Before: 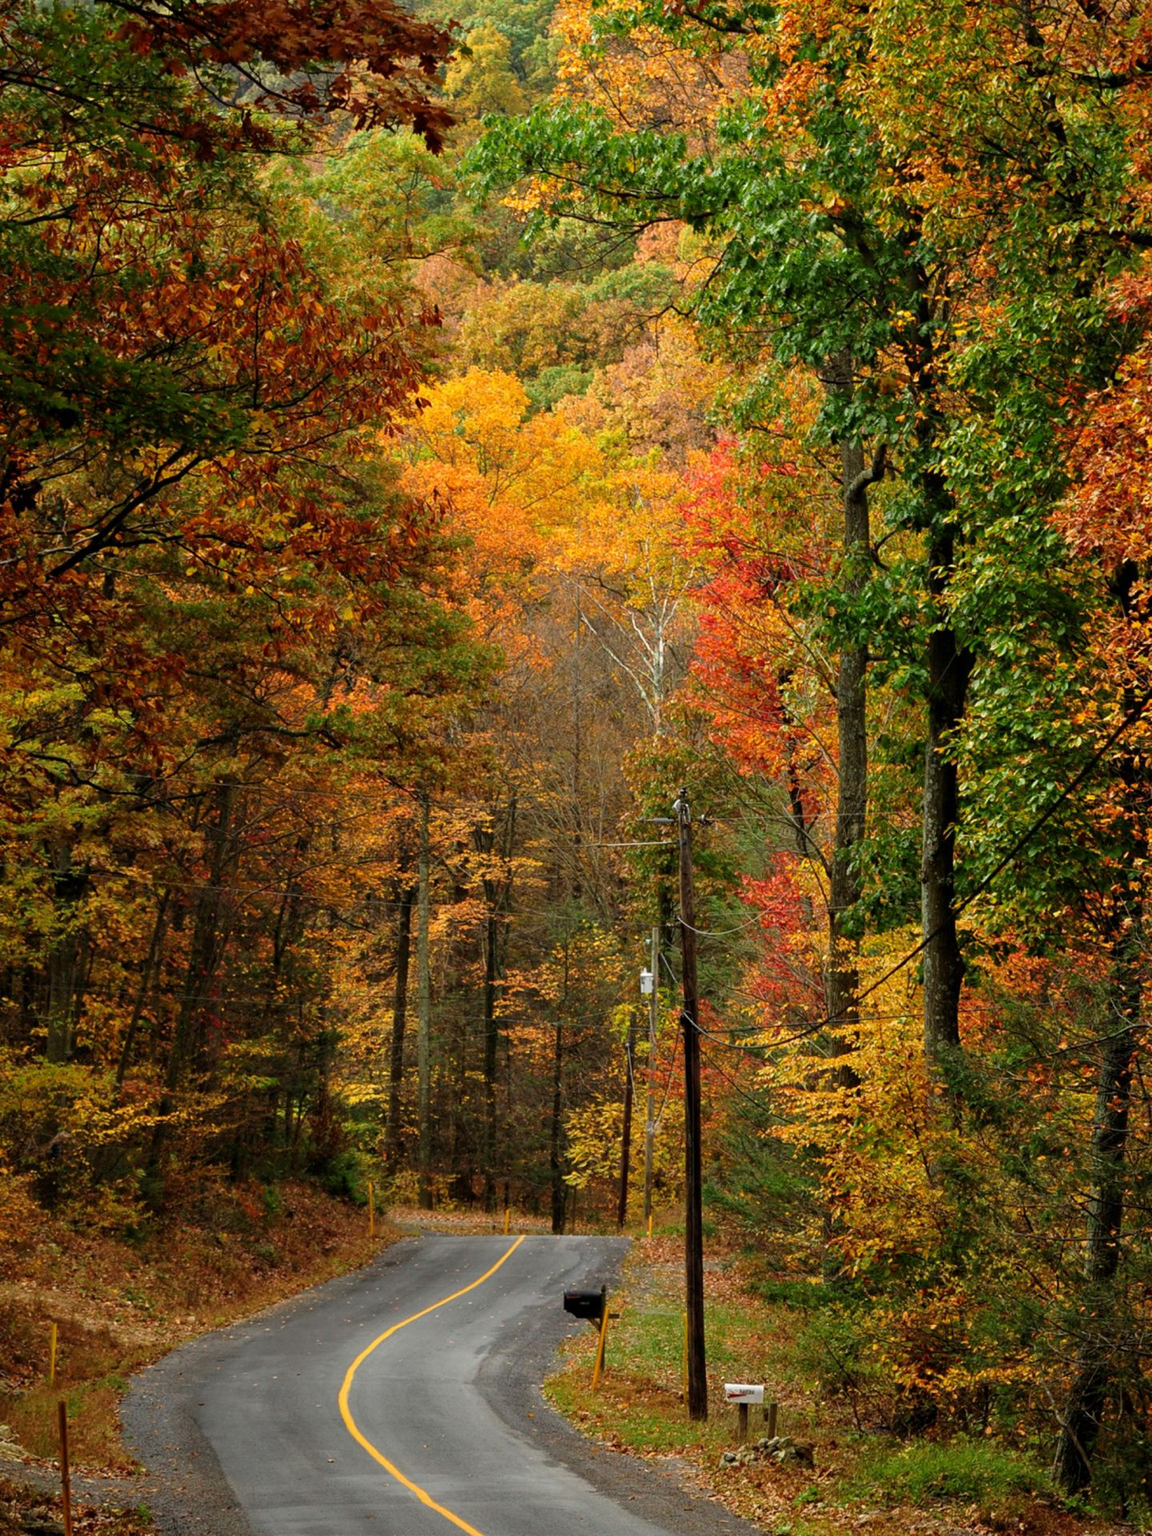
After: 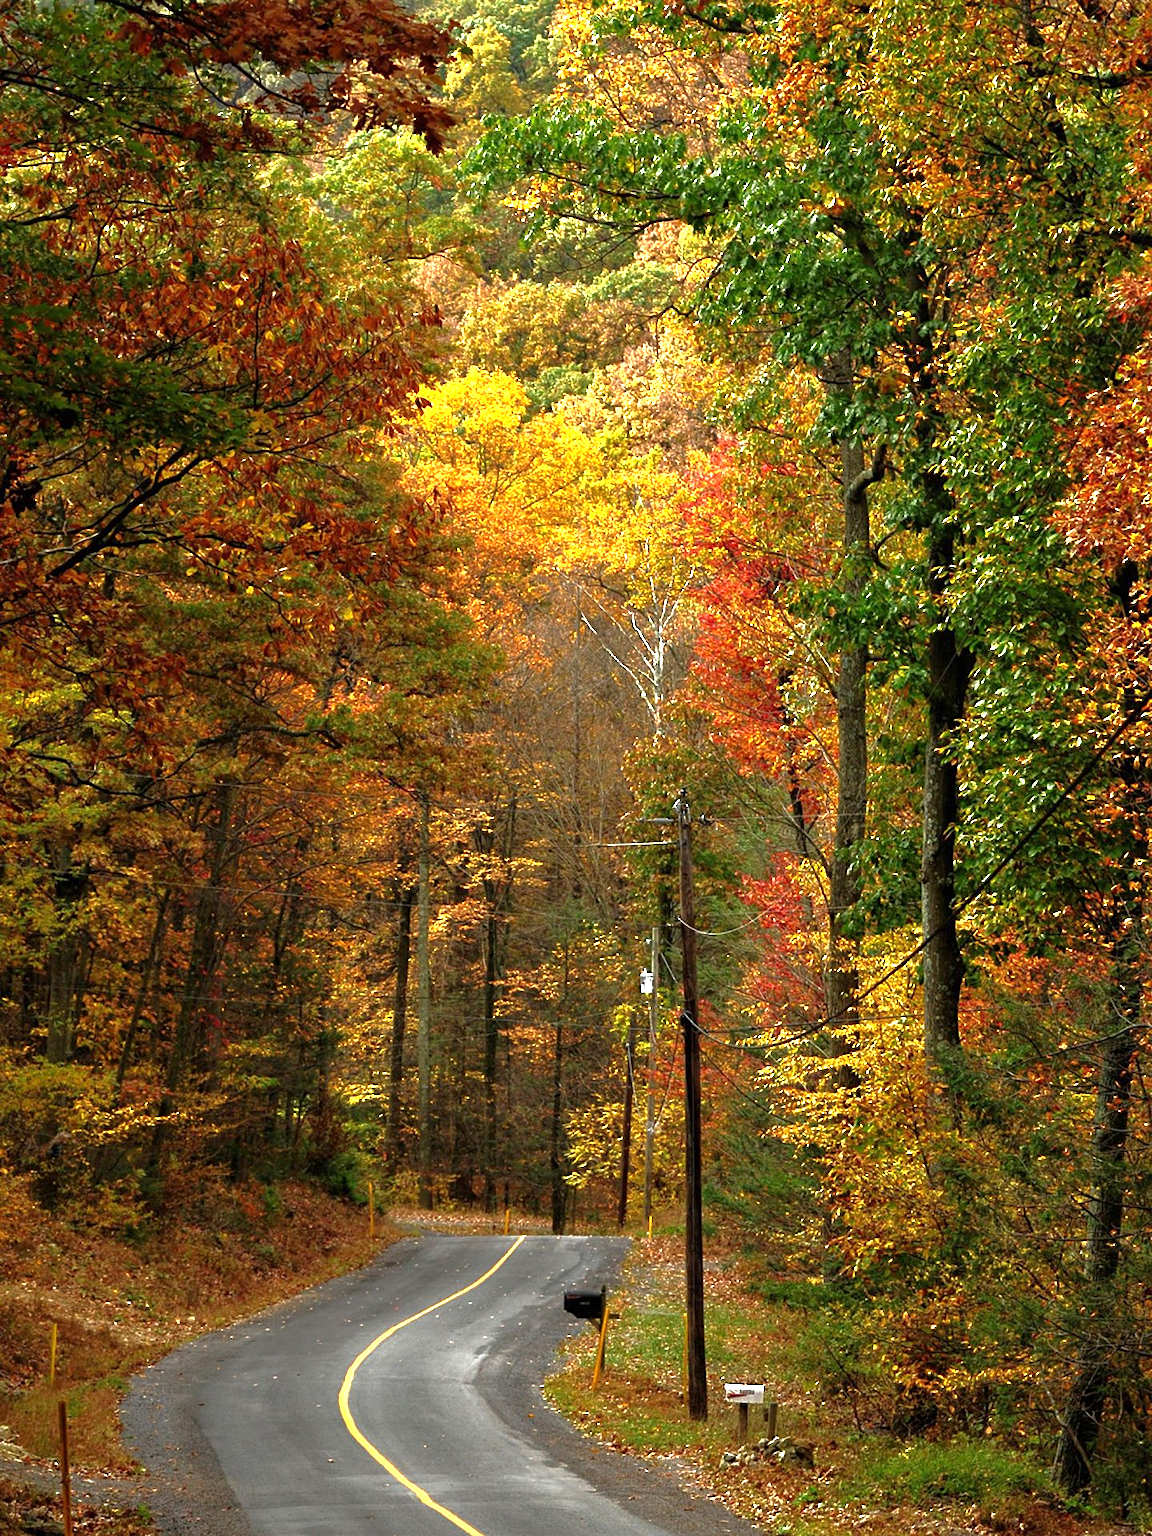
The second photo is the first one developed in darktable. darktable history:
sharpen: amount 0.2
base curve: curves: ch0 [(0, 0) (0.826, 0.587) (1, 1)]
exposure: black level correction 0, exposure 1.2 EV, compensate exposure bias true, compensate highlight preservation false
